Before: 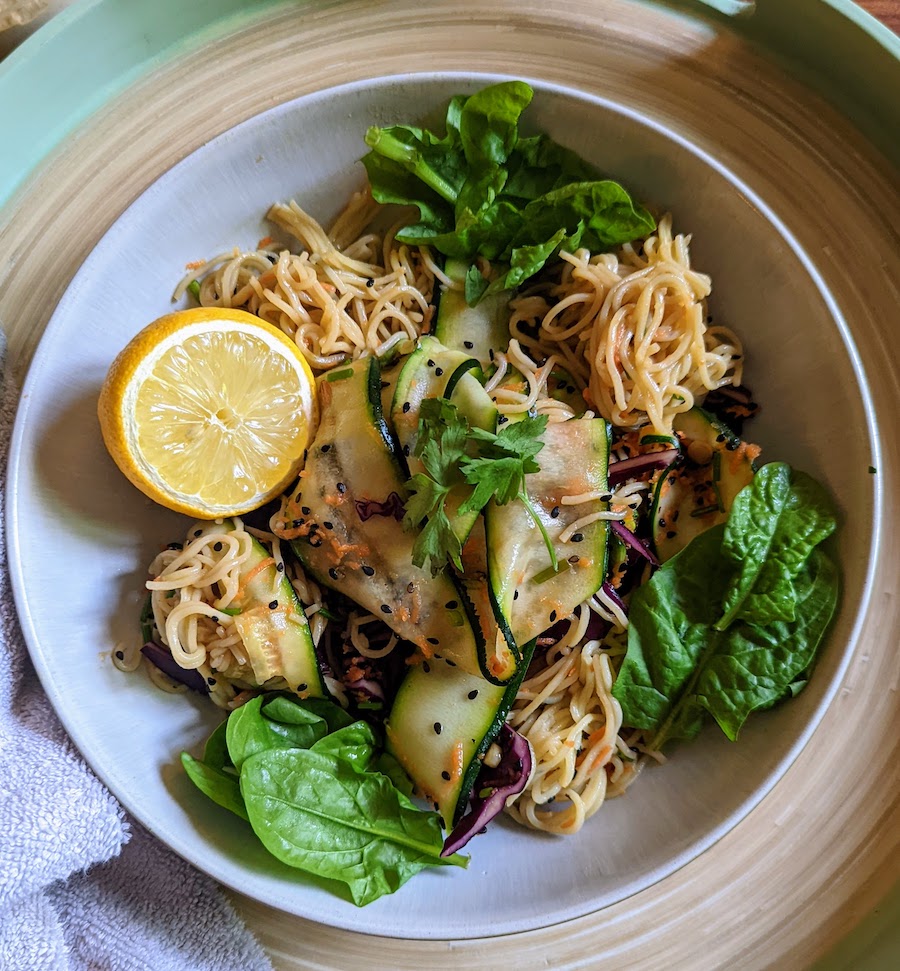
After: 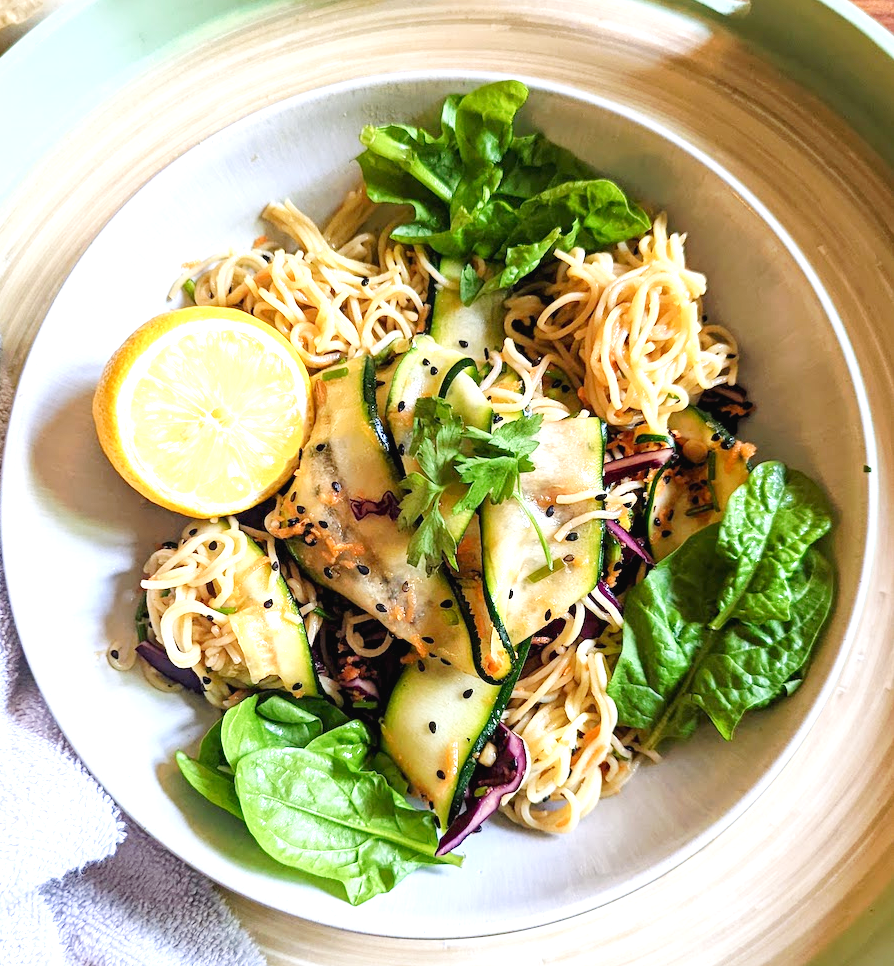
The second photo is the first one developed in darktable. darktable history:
exposure: black level correction 0, exposure 1.1 EV, compensate highlight preservation false
crop and rotate: left 0.614%, top 0.179%, bottom 0.309%
tone curve: curves: ch0 [(0, 0) (0.003, 0.019) (0.011, 0.022) (0.025, 0.025) (0.044, 0.04) (0.069, 0.069) (0.1, 0.108) (0.136, 0.152) (0.177, 0.199) (0.224, 0.26) (0.277, 0.321) (0.335, 0.392) (0.399, 0.472) (0.468, 0.547) (0.543, 0.624) (0.623, 0.713) (0.709, 0.786) (0.801, 0.865) (0.898, 0.939) (1, 1)], preserve colors none
